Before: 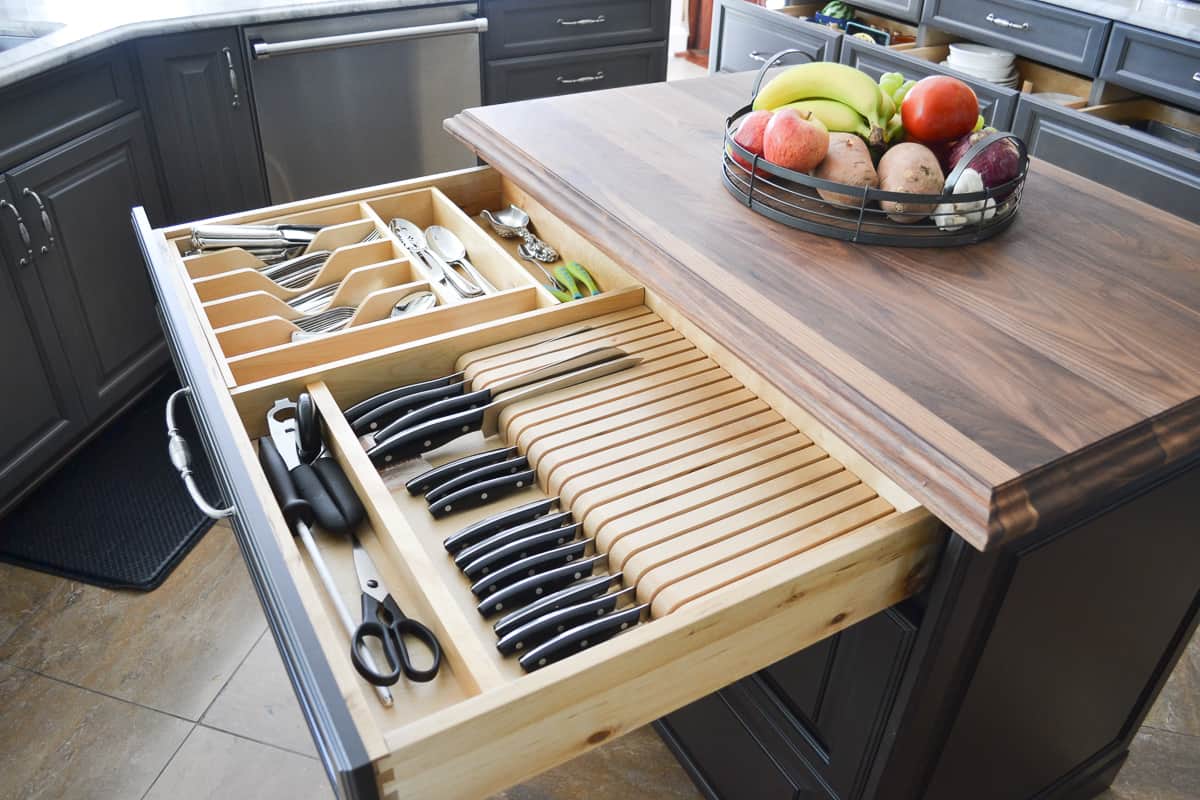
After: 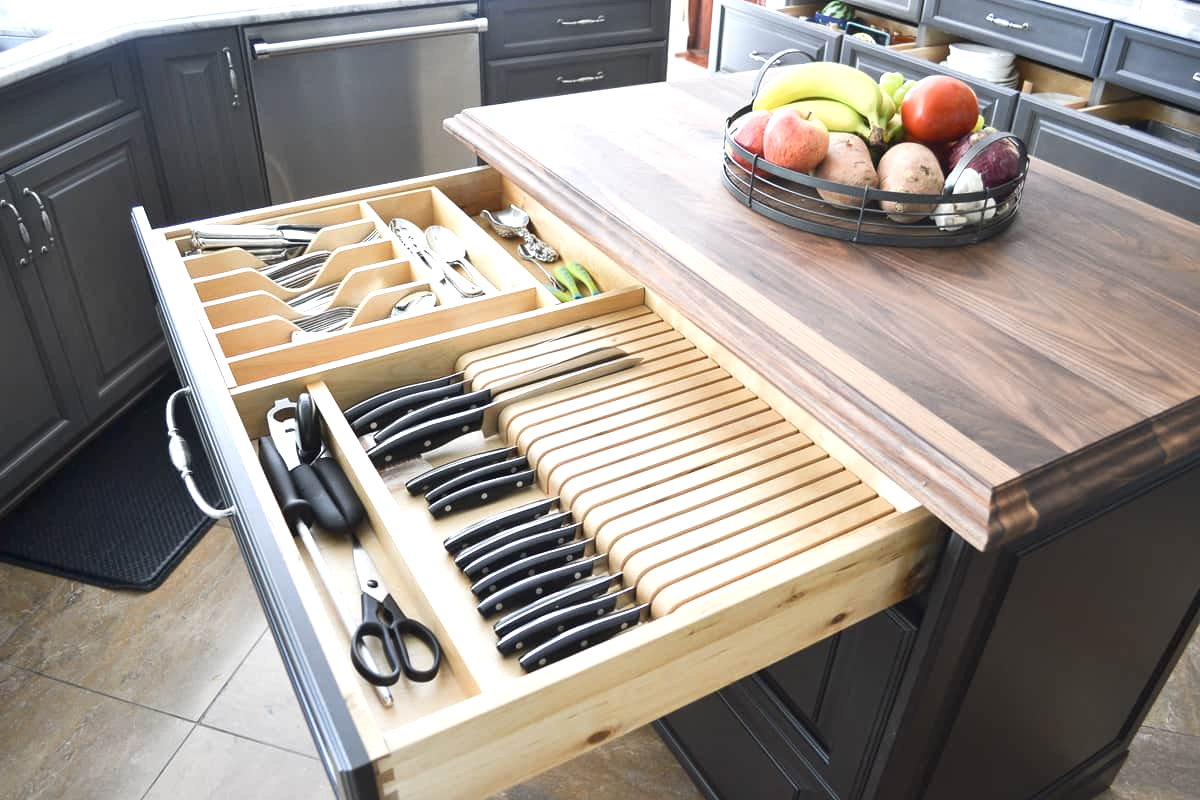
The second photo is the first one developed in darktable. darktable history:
color contrast: green-magenta contrast 0.84, blue-yellow contrast 0.86
exposure: exposure 0.566 EV, compensate highlight preservation false
